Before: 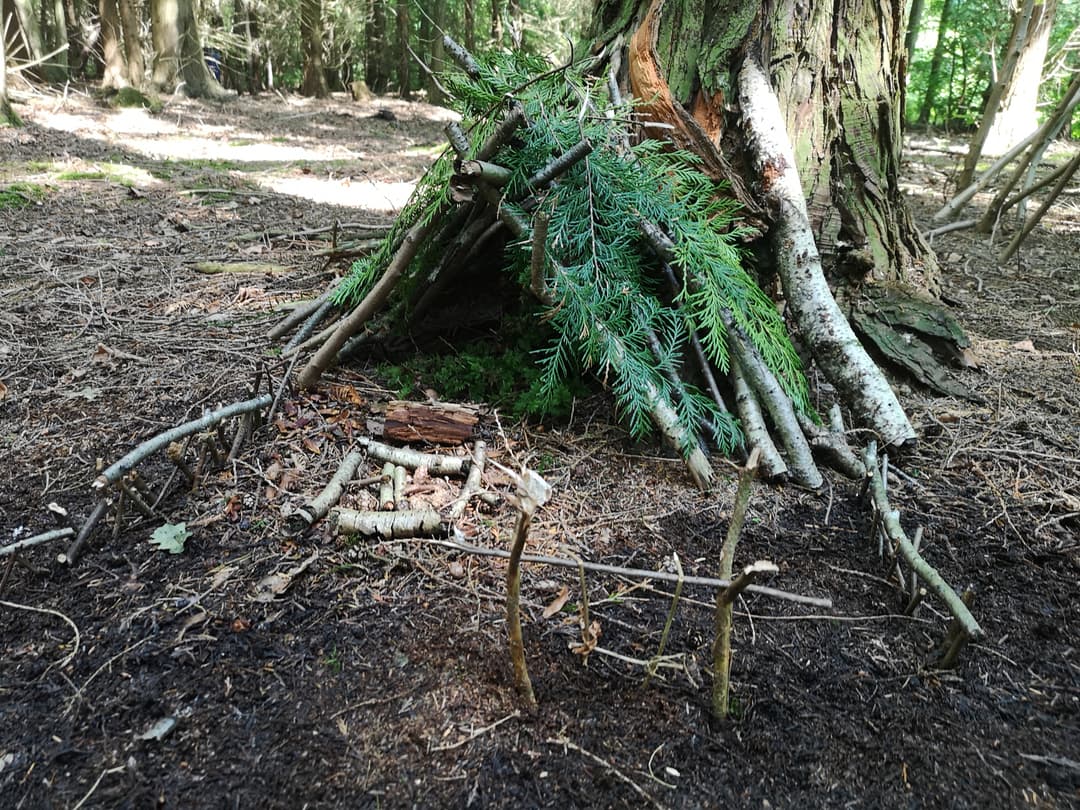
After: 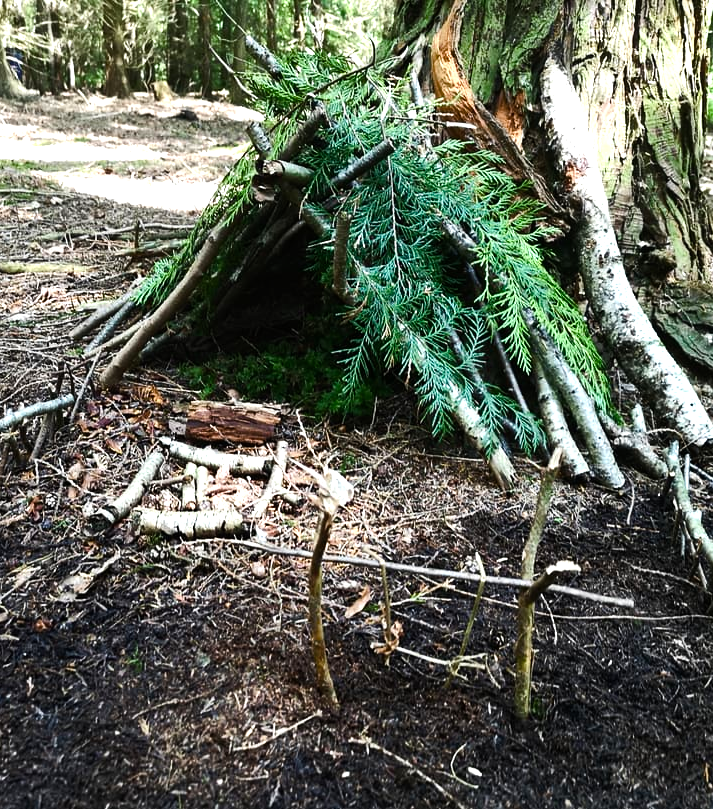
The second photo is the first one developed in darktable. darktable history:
crop and rotate: left 18.442%, right 15.508%
color balance rgb: linear chroma grading › shadows 32%, linear chroma grading › global chroma -2%, linear chroma grading › mid-tones 4%, perceptual saturation grading › global saturation -2%, perceptual saturation grading › highlights -8%, perceptual saturation grading › mid-tones 8%, perceptual saturation grading › shadows 4%, perceptual brilliance grading › highlights 8%, perceptual brilliance grading › mid-tones 4%, perceptual brilliance grading › shadows 2%, global vibrance 16%, saturation formula JzAzBz (2021)
tone equalizer: -8 EV -0.75 EV, -7 EV -0.7 EV, -6 EV -0.6 EV, -5 EV -0.4 EV, -3 EV 0.4 EV, -2 EV 0.6 EV, -1 EV 0.7 EV, +0 EV 0.75 EV, edges refinement/feathering 500, mask exposure compensation -1.57 EV, preserve details no
